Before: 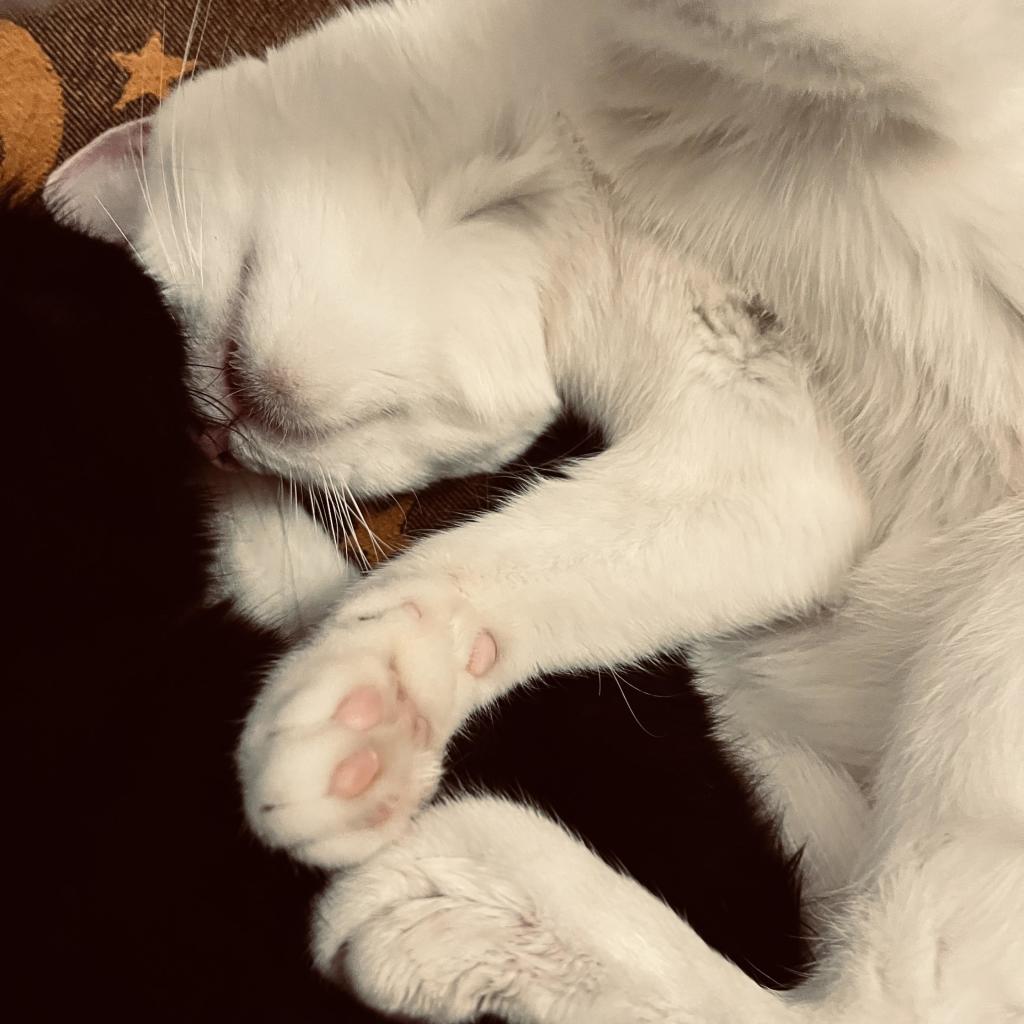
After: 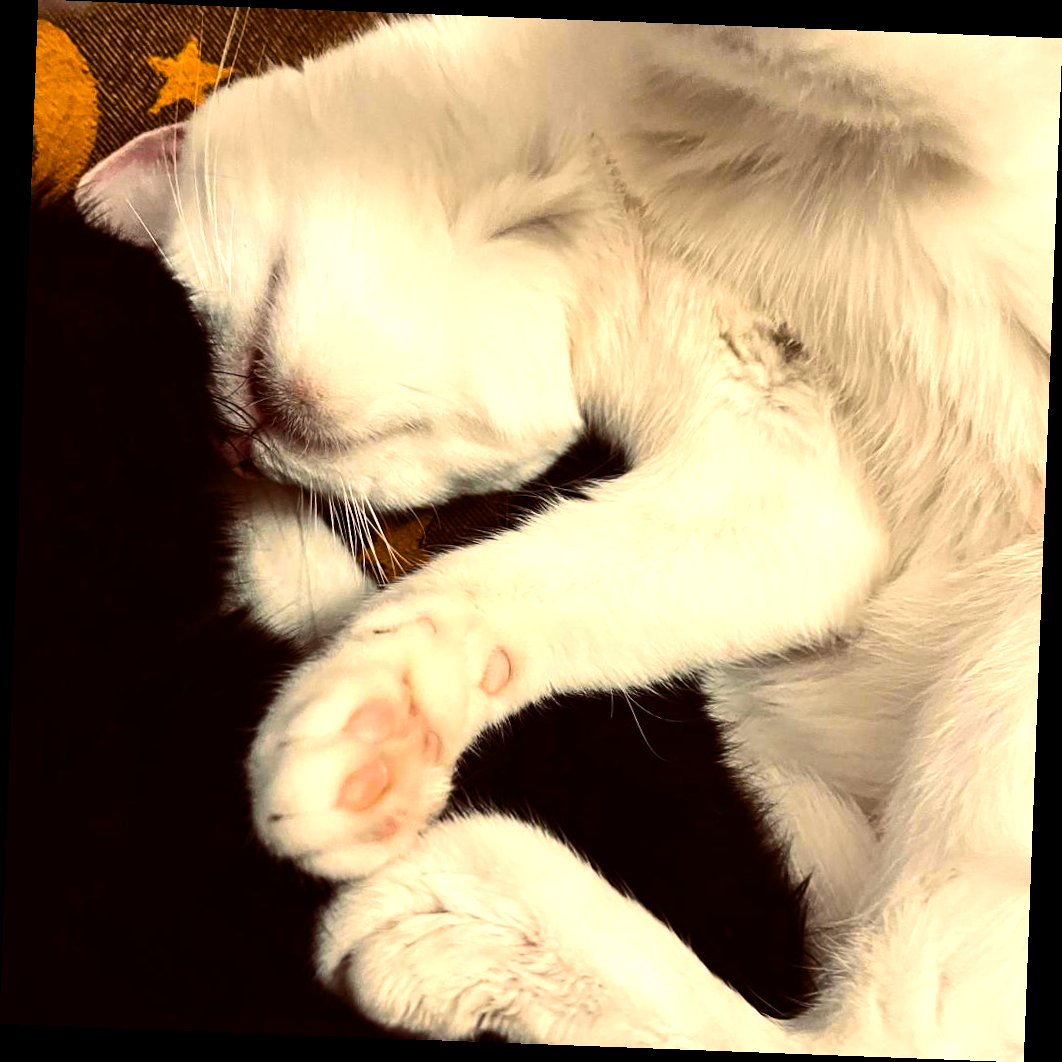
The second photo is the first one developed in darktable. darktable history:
color balance rgb: linear chroma grading › global chroma 15%, perceptual saturation grading › global saturation 30%
rotate and perspective: rotation 2.17°, automatic cropping off
tone equalizer: -8 EV -0.75 EV, -7 EV -0.7 EV, -6 EV -0.6 EV, -5 EV -0.4 EV, -3 EV 0.4 EV, -2 EV 0.6 EV, -1 EV 0.7 EV, +0 EV 0.75 EV, edges refinement/feathering 500, mask exposure compensation -1.57 EV, preserve details no
